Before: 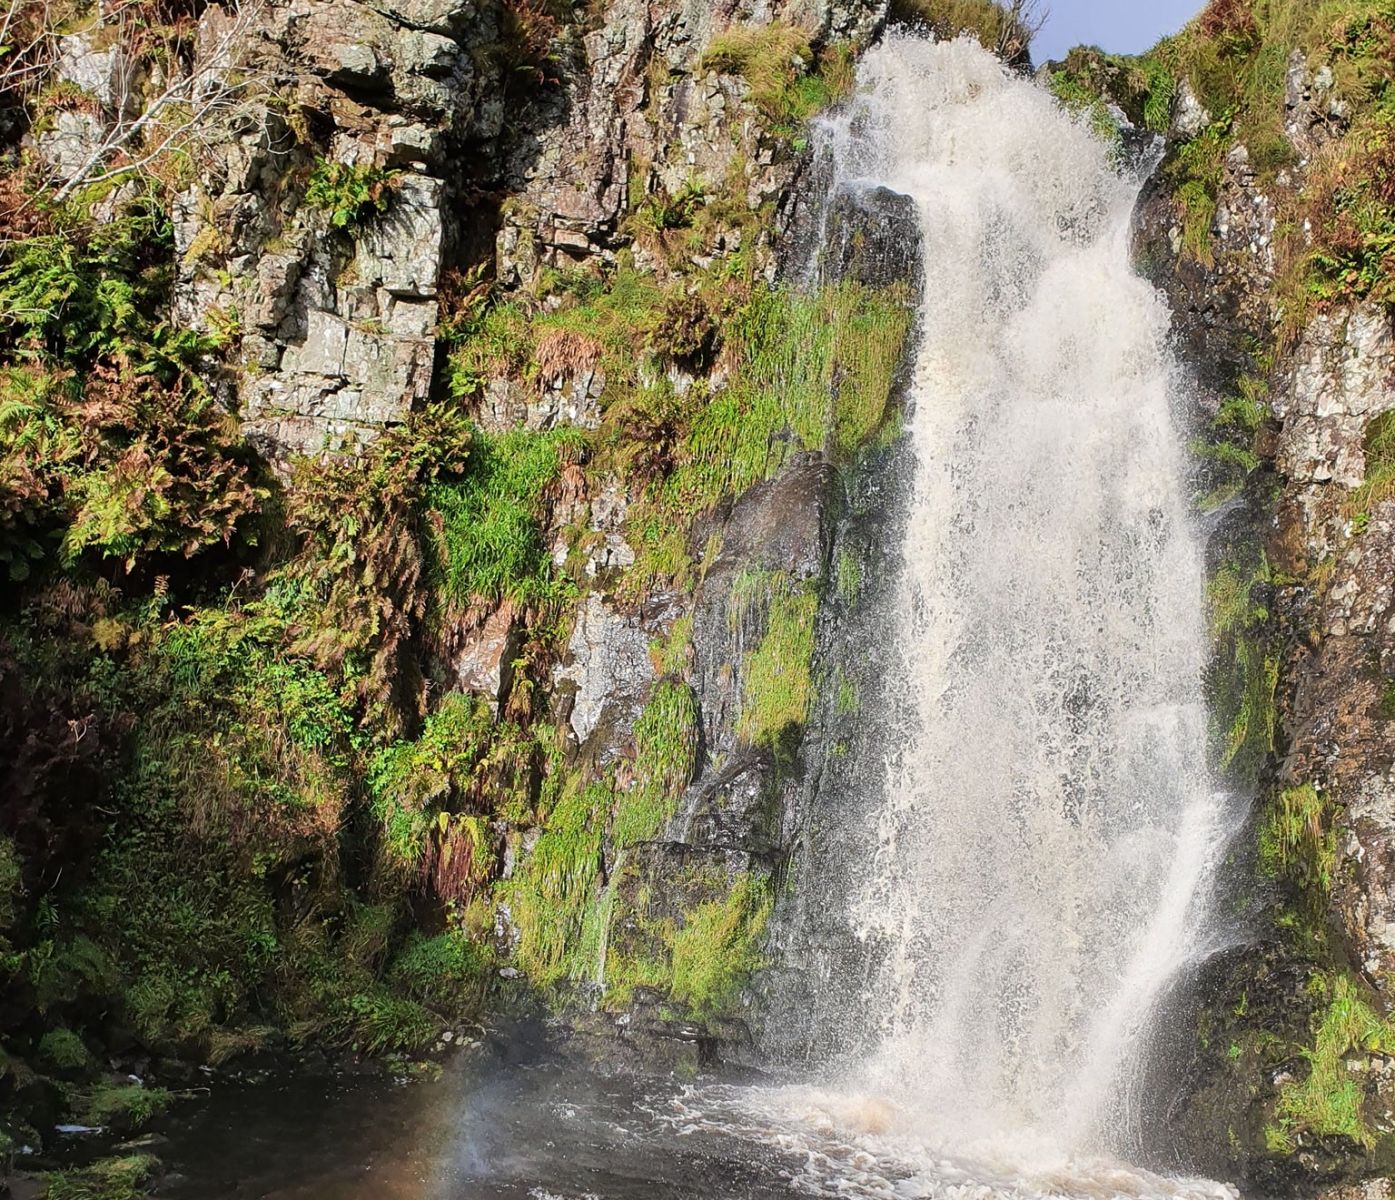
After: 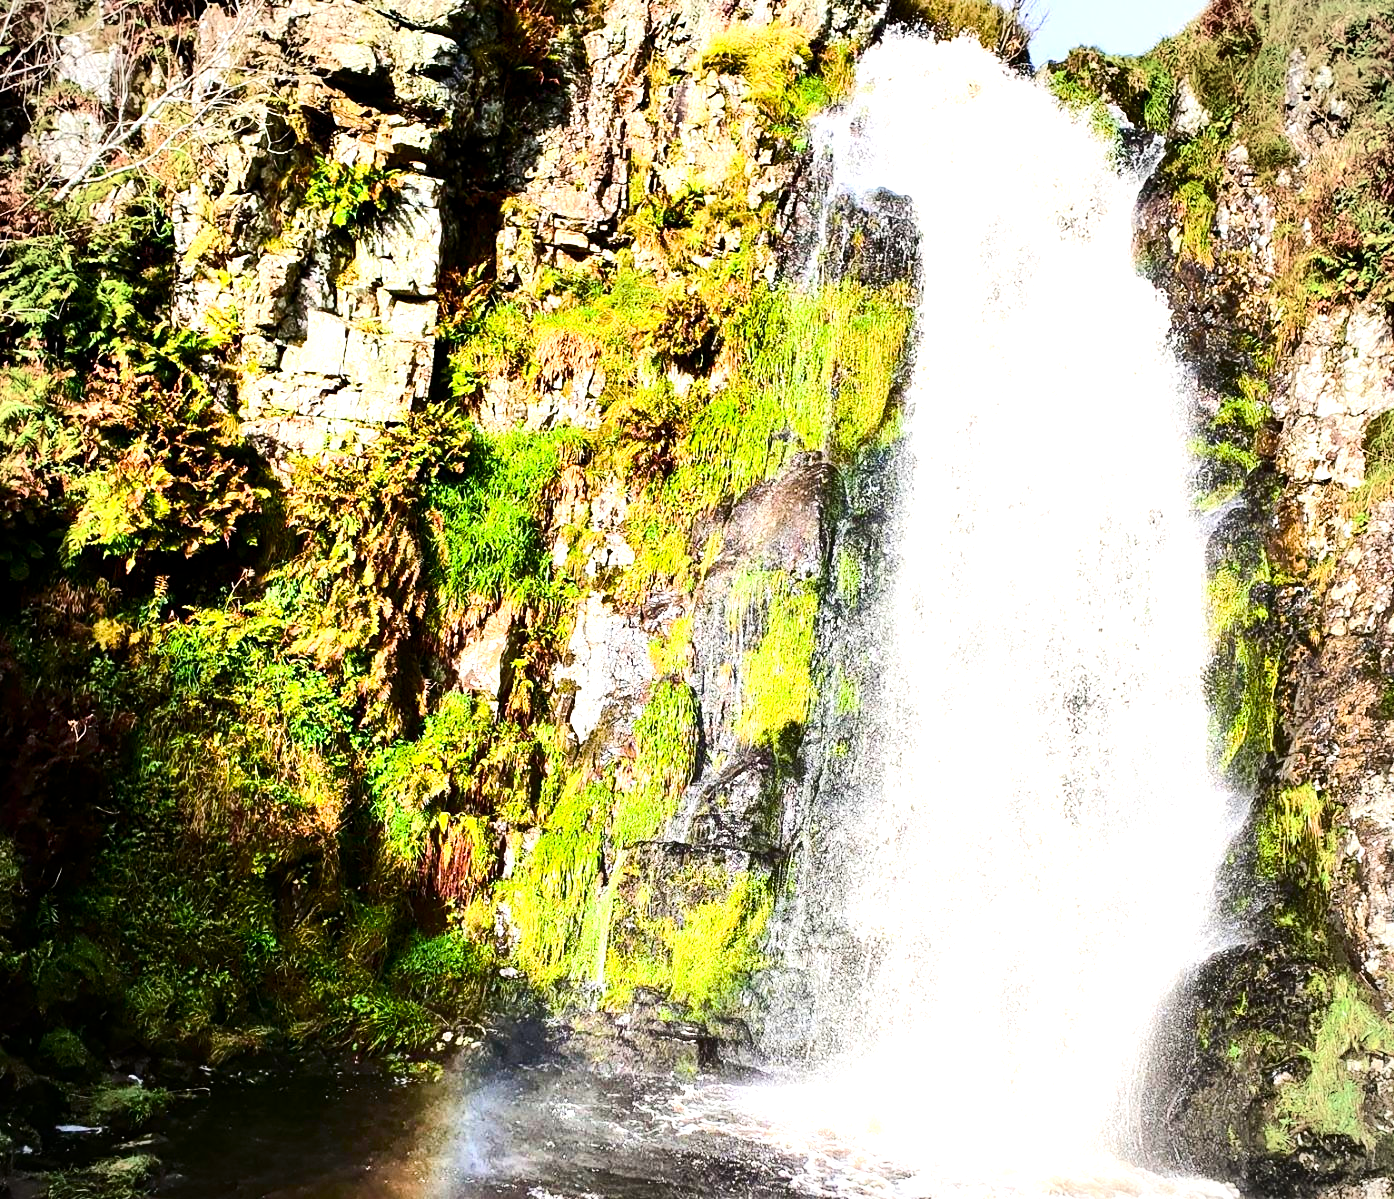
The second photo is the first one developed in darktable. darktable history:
color balance rgb: global offset › luminance -0.37%, perceptual saturation grading › highlights -17.77%, perceptual saturation grading › mid-tones 33.1%, perceptual saturation grading › shadows 50.52%, perceptual brilliance grading › highlights 20%, perceptual brilliance grading › mid-tones 20%, perceptual brilliance grading › shadows -20%, global vibrance 50%
contrast brightness saturation: contrast 0.28
vignetting: fall-off radius 45%, brightness -0.33
exposure: black level correction 0, exposure 0.7 EV, compensate exposure bias true, compensate highlight preservation false
tone equalizer: on, module defaults
